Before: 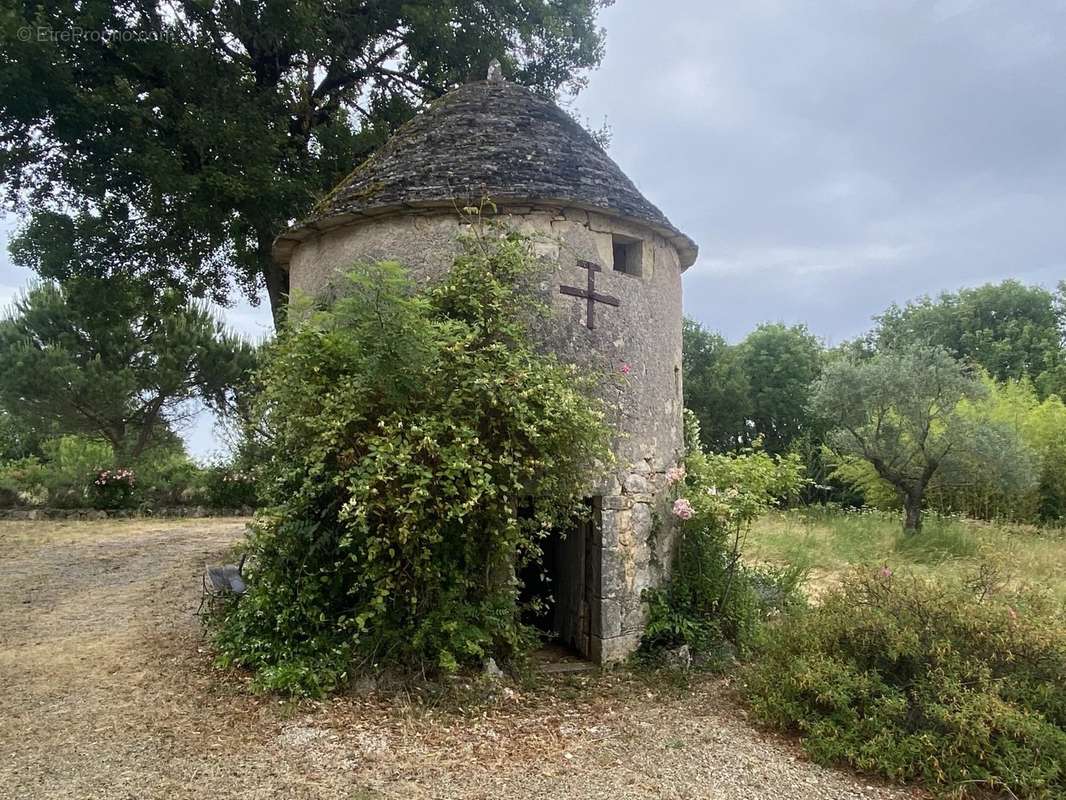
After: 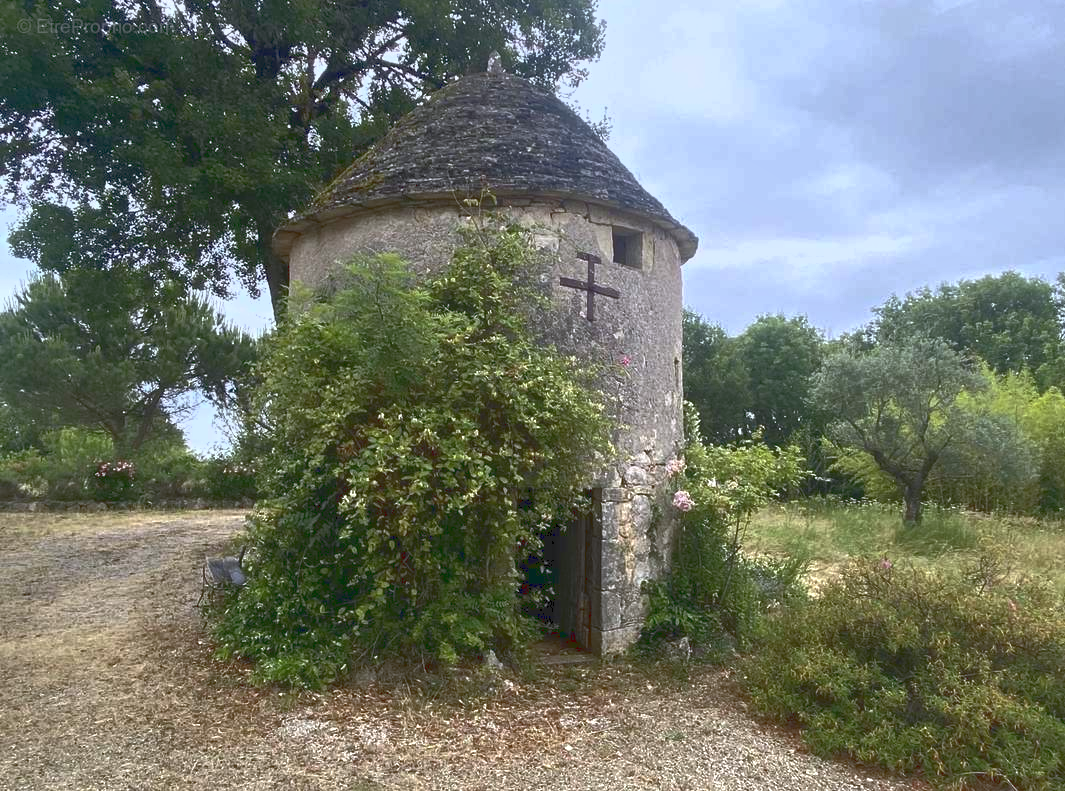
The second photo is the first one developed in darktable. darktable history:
white balance: red 0.984, blue 1.059
shadows and highlights: on, module defaults
tone curve: curves: ch0 [(0, 0.081) (0.483, 0.453) (0.881, 0.992)]
exposure: compensate highlight preservation false
crop: top 1.049%, right 0.001%
tone equalizer: on, module defaults
